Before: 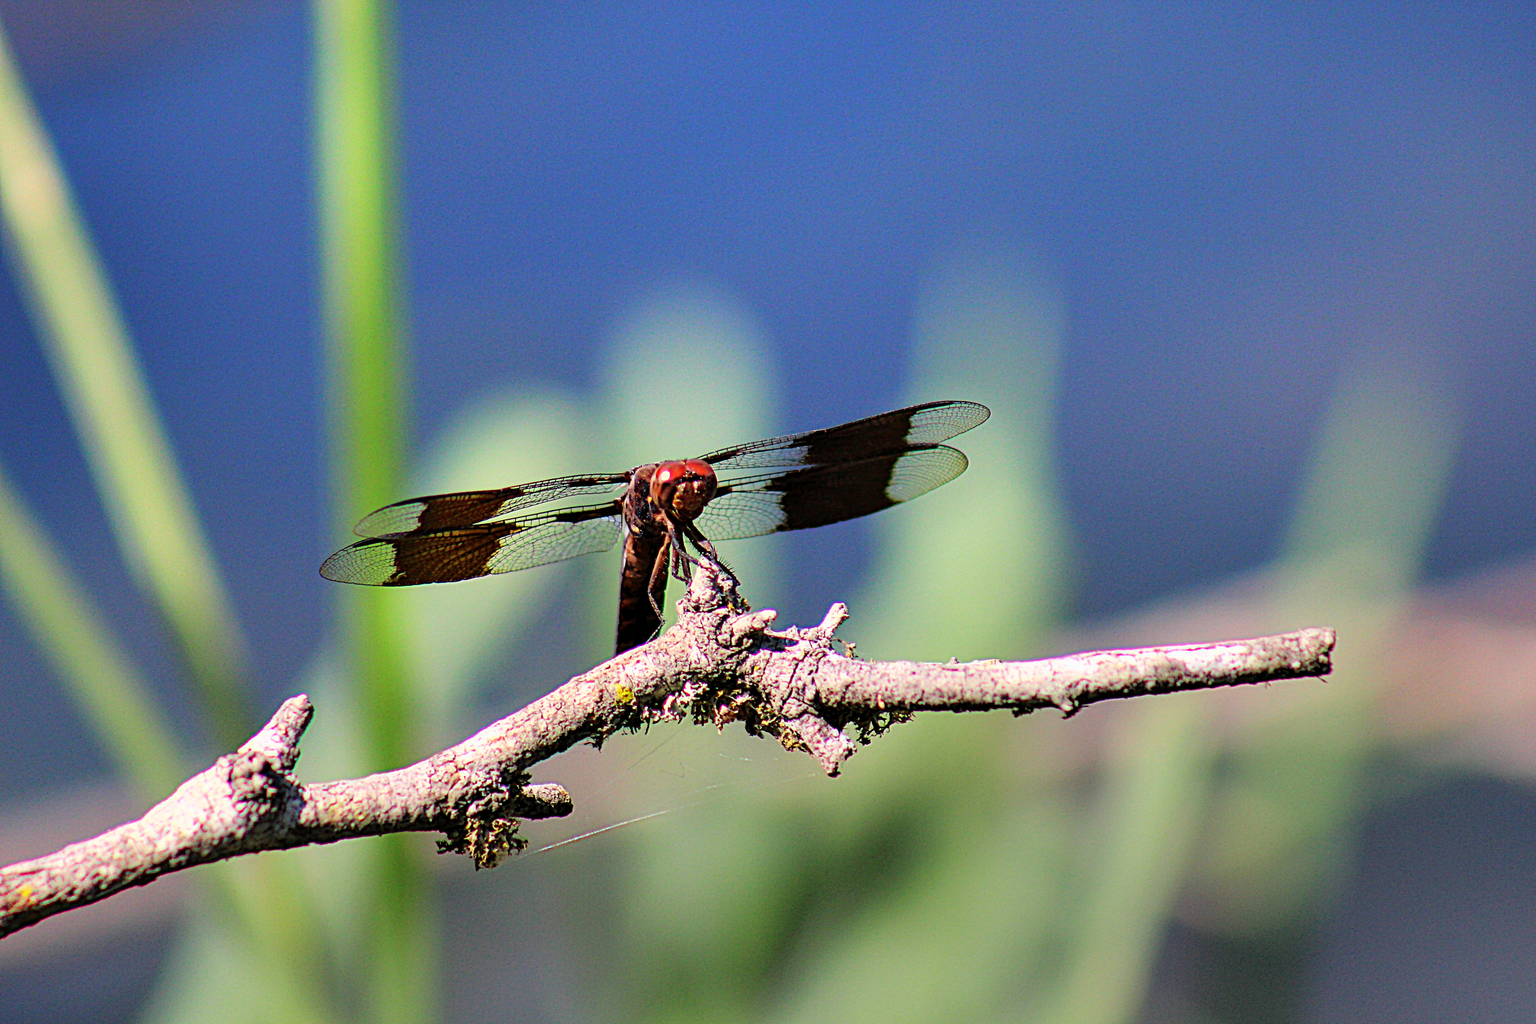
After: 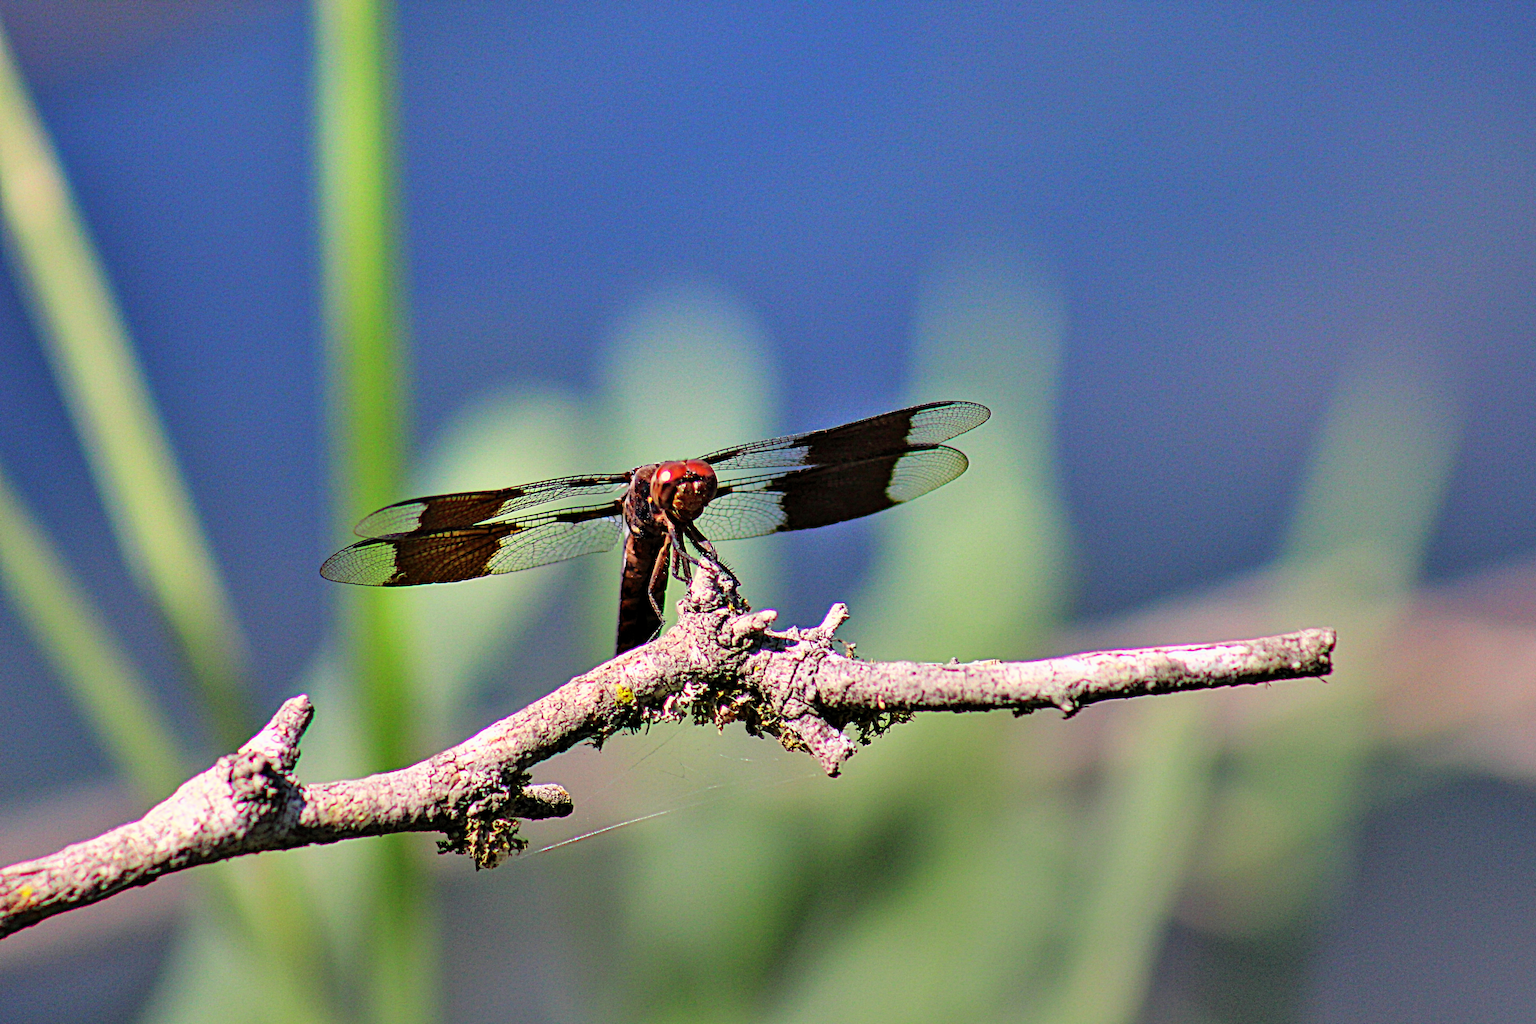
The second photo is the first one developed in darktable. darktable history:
shadows and highlights: shadows 52.42, soften with gaussian
exposure: compensate highlight preservation false
